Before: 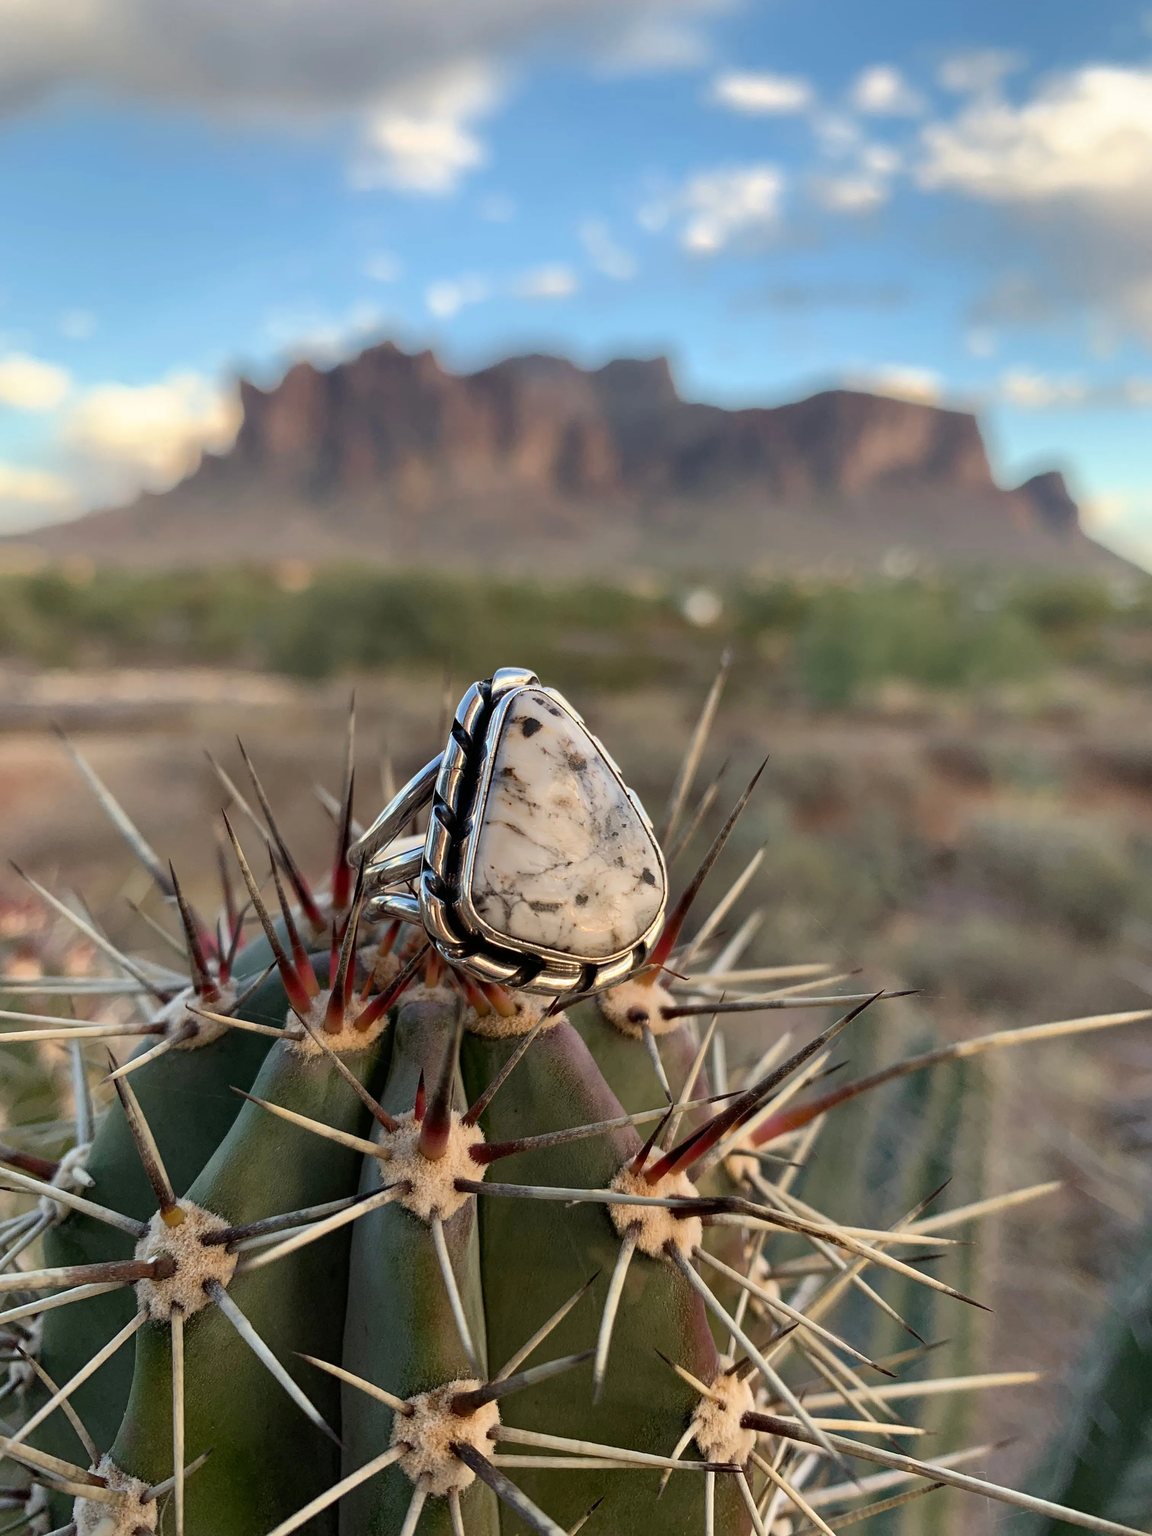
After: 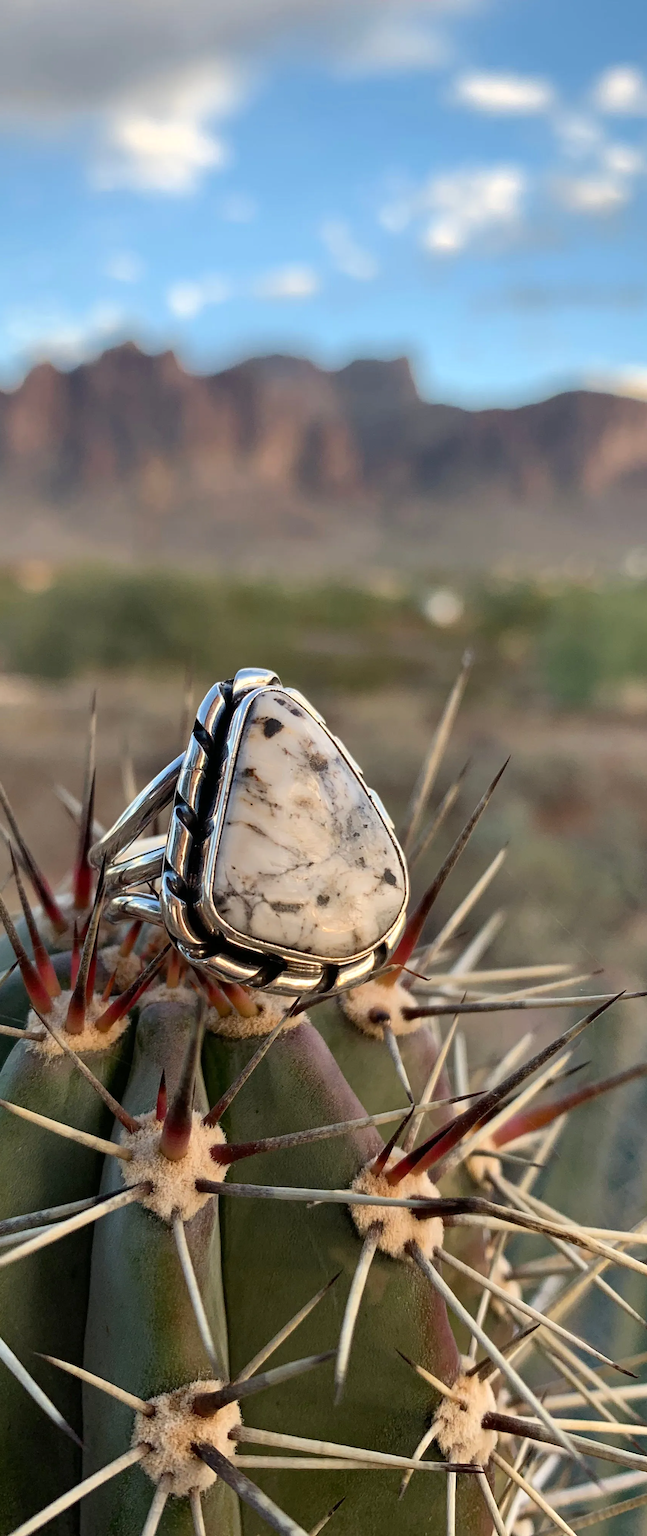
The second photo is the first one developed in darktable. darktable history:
exposure: exposure 0.127 EV, compensate highlight preservation false
crop and rotate: left 22.516%, right 21.234%
